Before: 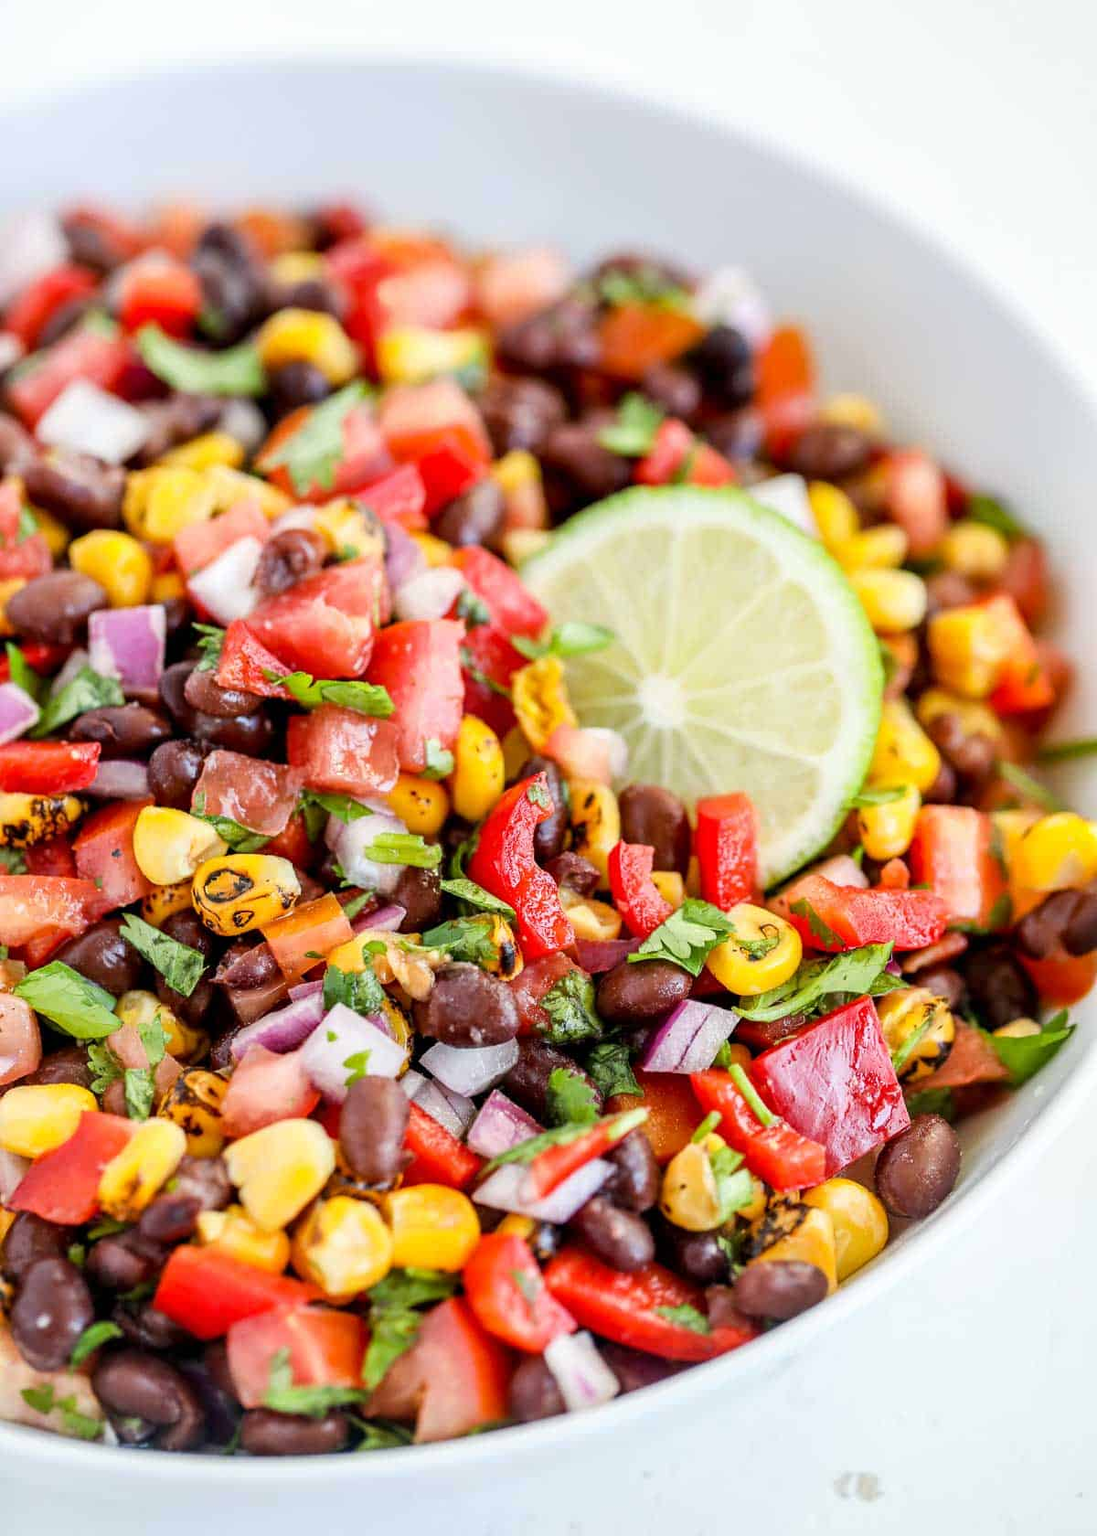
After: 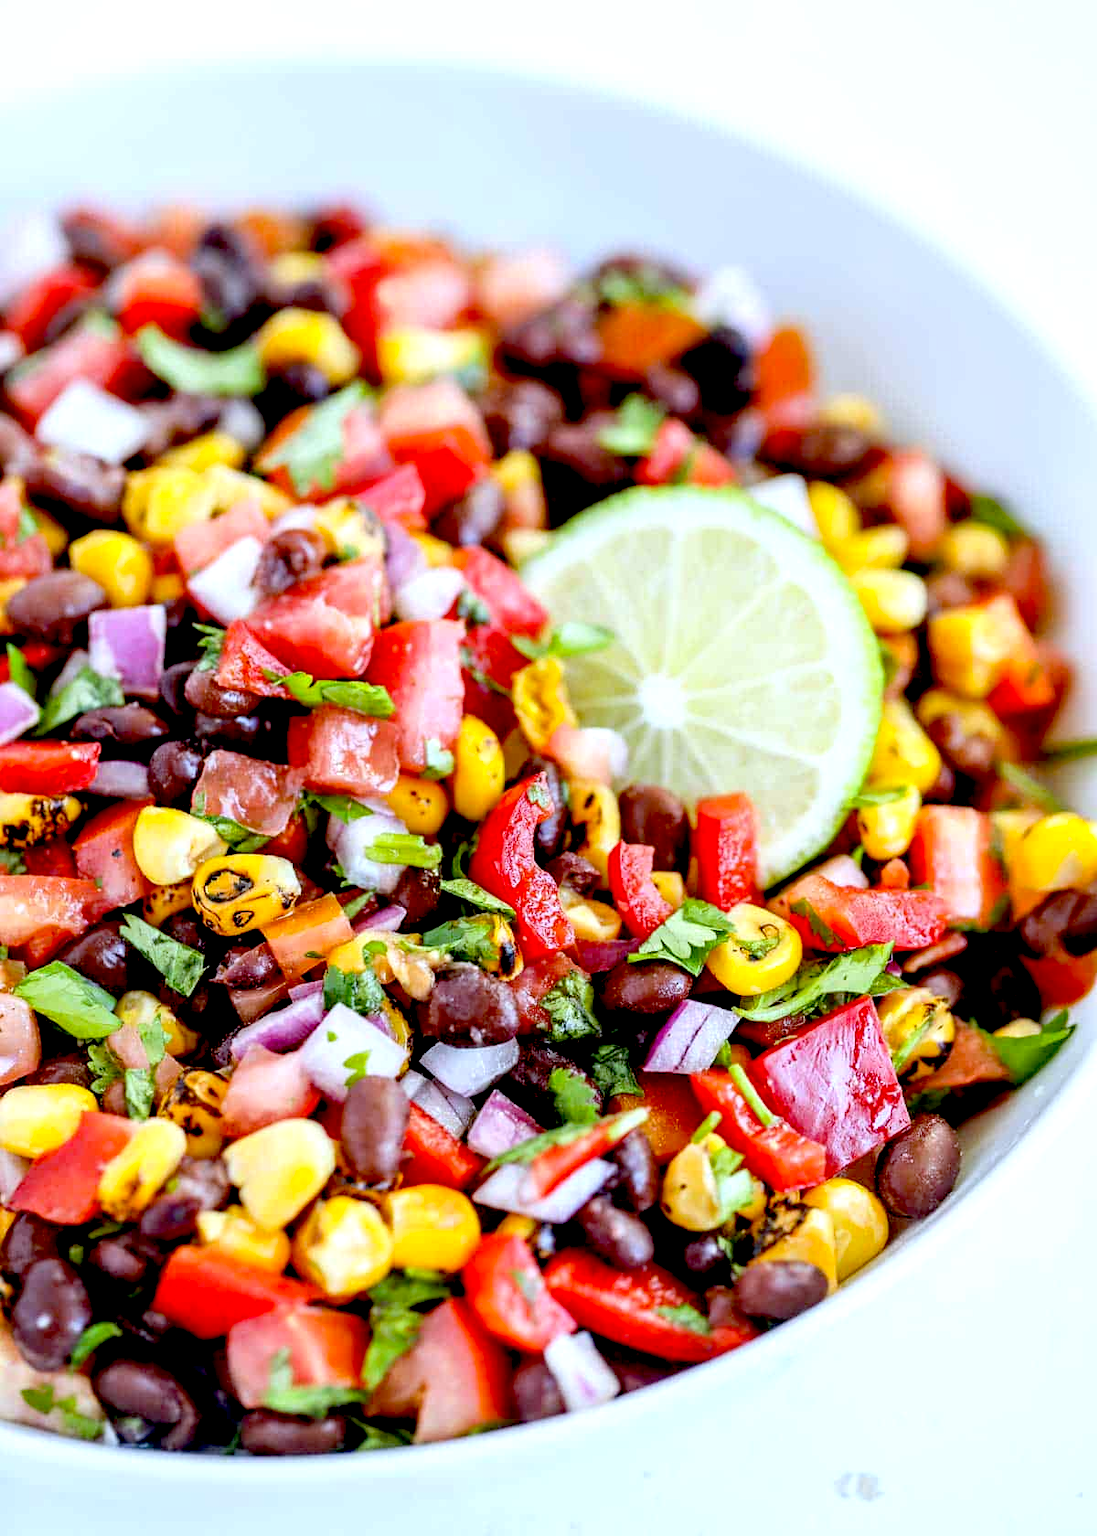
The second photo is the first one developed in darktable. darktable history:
exposure: black level correction 0.031, exposure 0.304 EV, compensate highlight preservation false
white balance: red 0.931, blue 1.11
